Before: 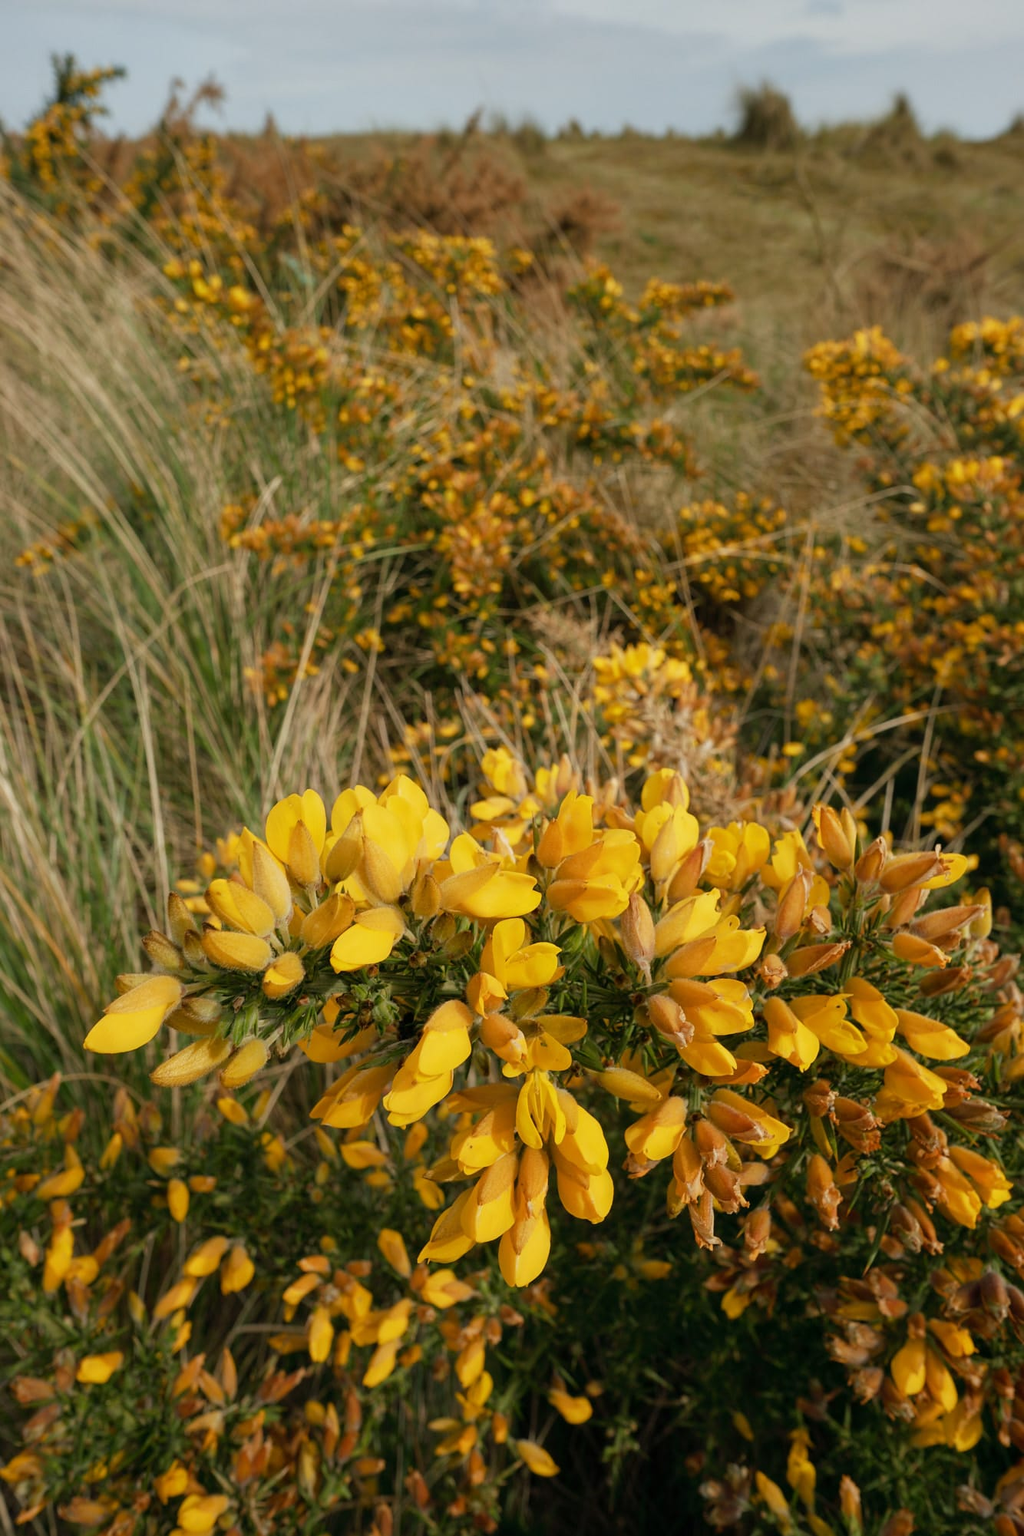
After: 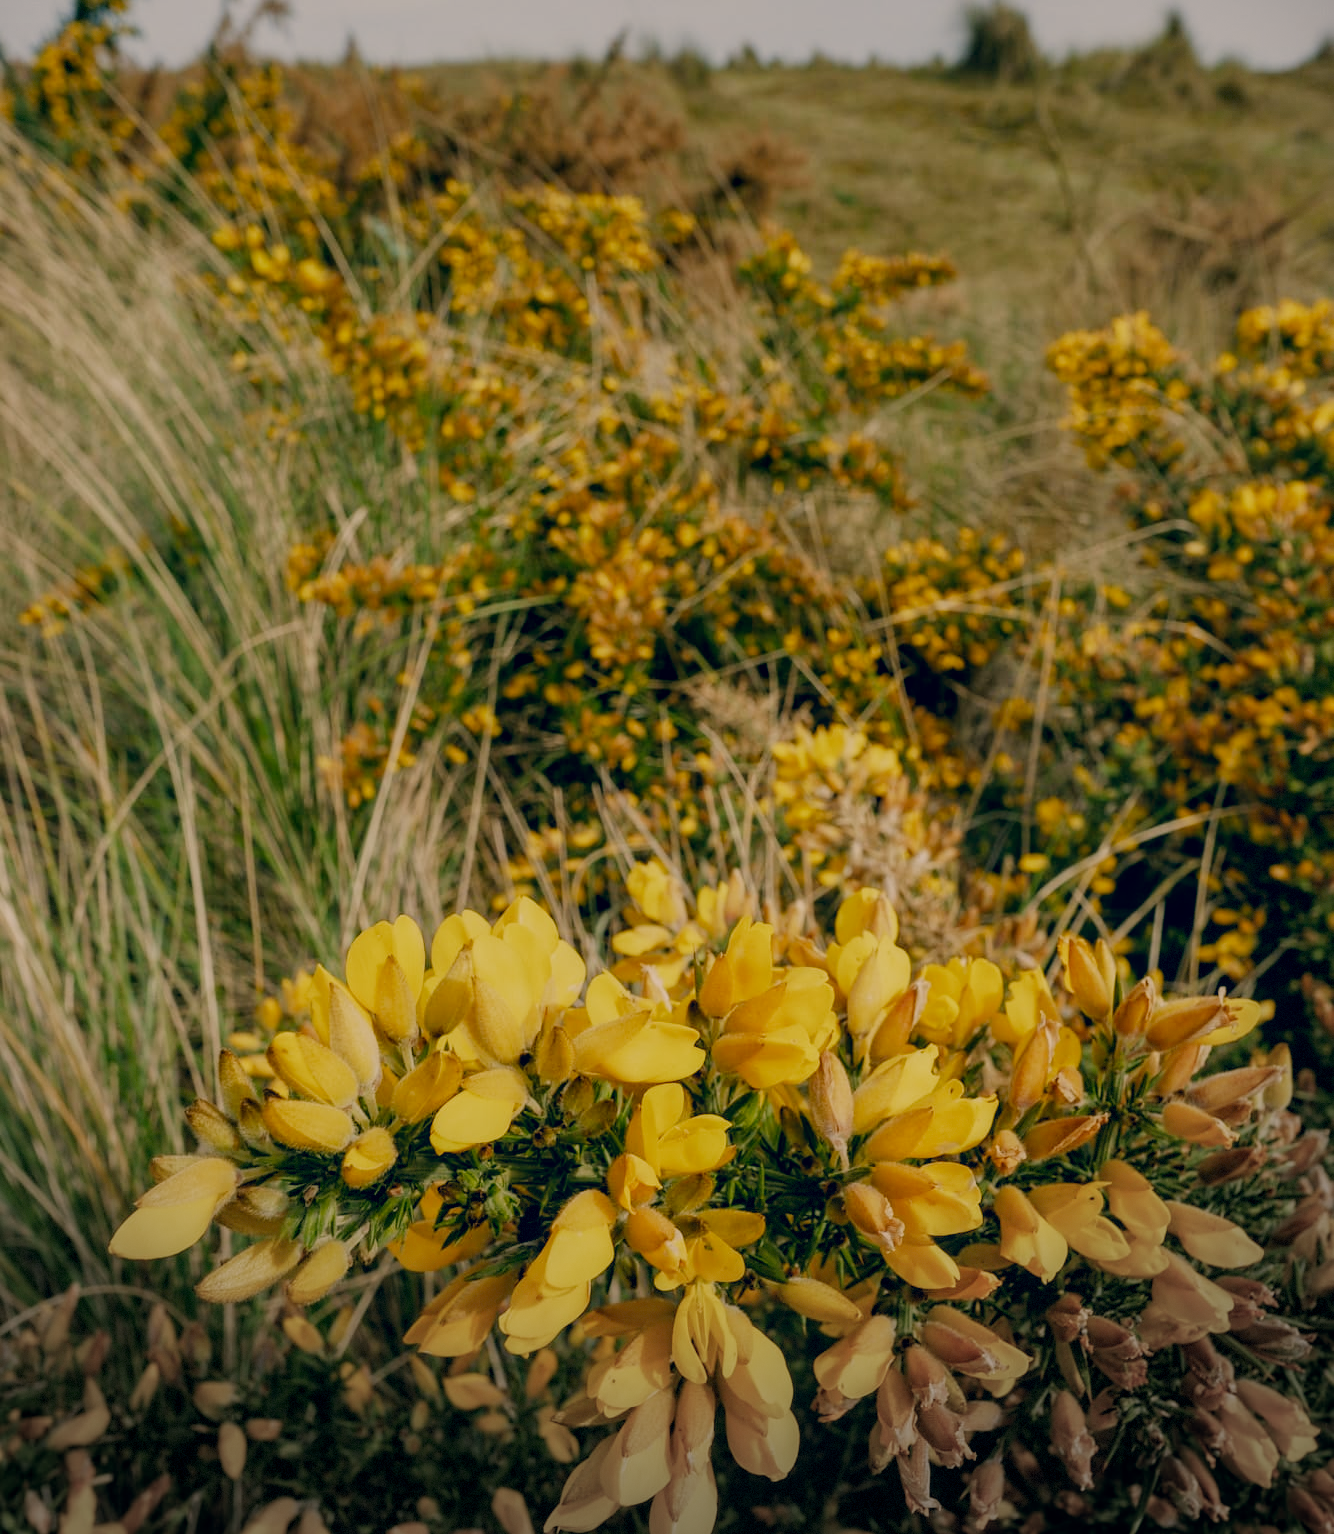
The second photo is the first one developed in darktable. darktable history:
filmic rgb: black relative exposure -7.42 EV, white relative exposure 4.82 EV, hardness 3.39, add noise in highlights 0, preserve chrominance no, color science v3 (2019), use custom middle-gray values true, contrast in highlights soft
crop: top 5.69%, bottom 17.618%
local contrast: on, module defaults
exposure: black level correction 0, exposure 0 EV, compensate exposure bias true, compensate highlight preservation false
shadows and highlights: radius 119.94, shadows 21.59, white point adjustment -9.61, highlights -12.43, soften with gaussian
vignetting: fall-off start 91.54%, center (-0.057, -0.355), dithering 8-bit output
color correction: highlights a* 10.29, highlights b* 14.21, shadows a* -10.33, shadows b* -15.1
